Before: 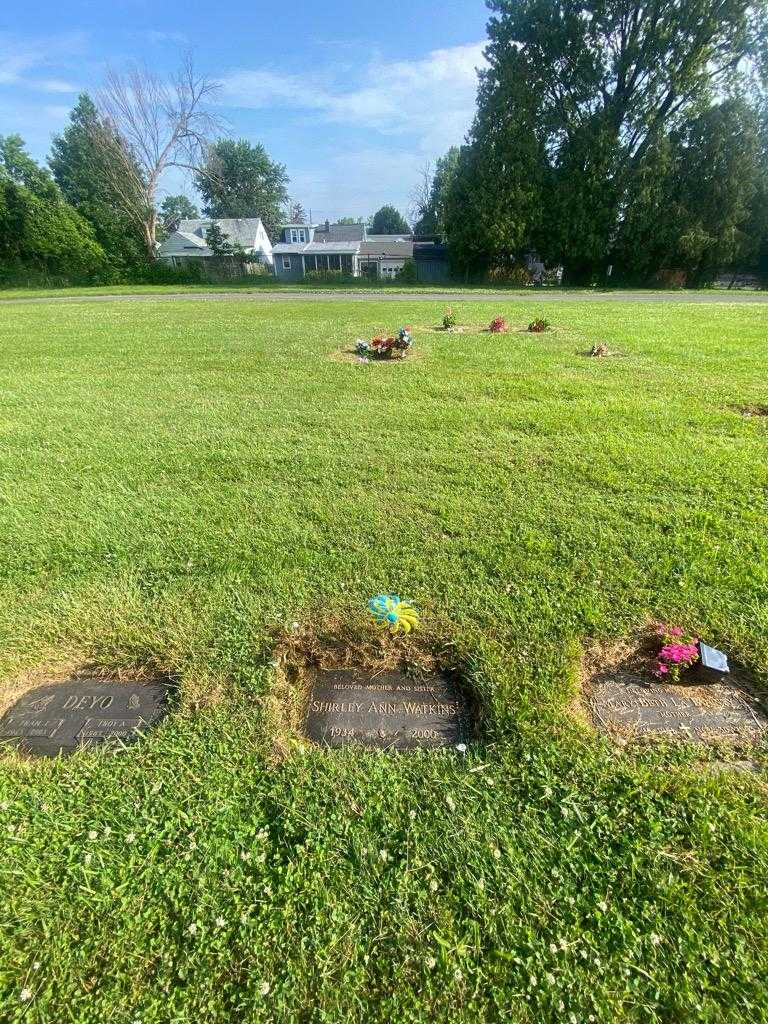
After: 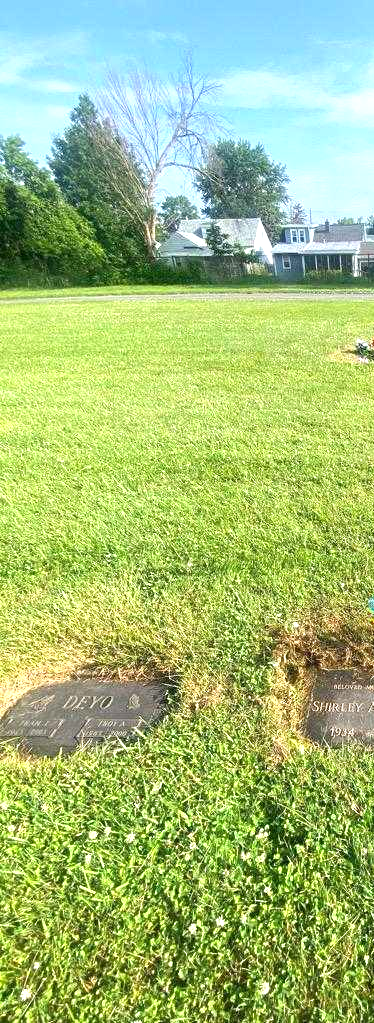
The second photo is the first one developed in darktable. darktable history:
exposure: exposure 0.763 EV, compensate exposure bias true, compensate highlight preservation false
crop and rotate: left 0.029%, top 0%, right 51.195%
